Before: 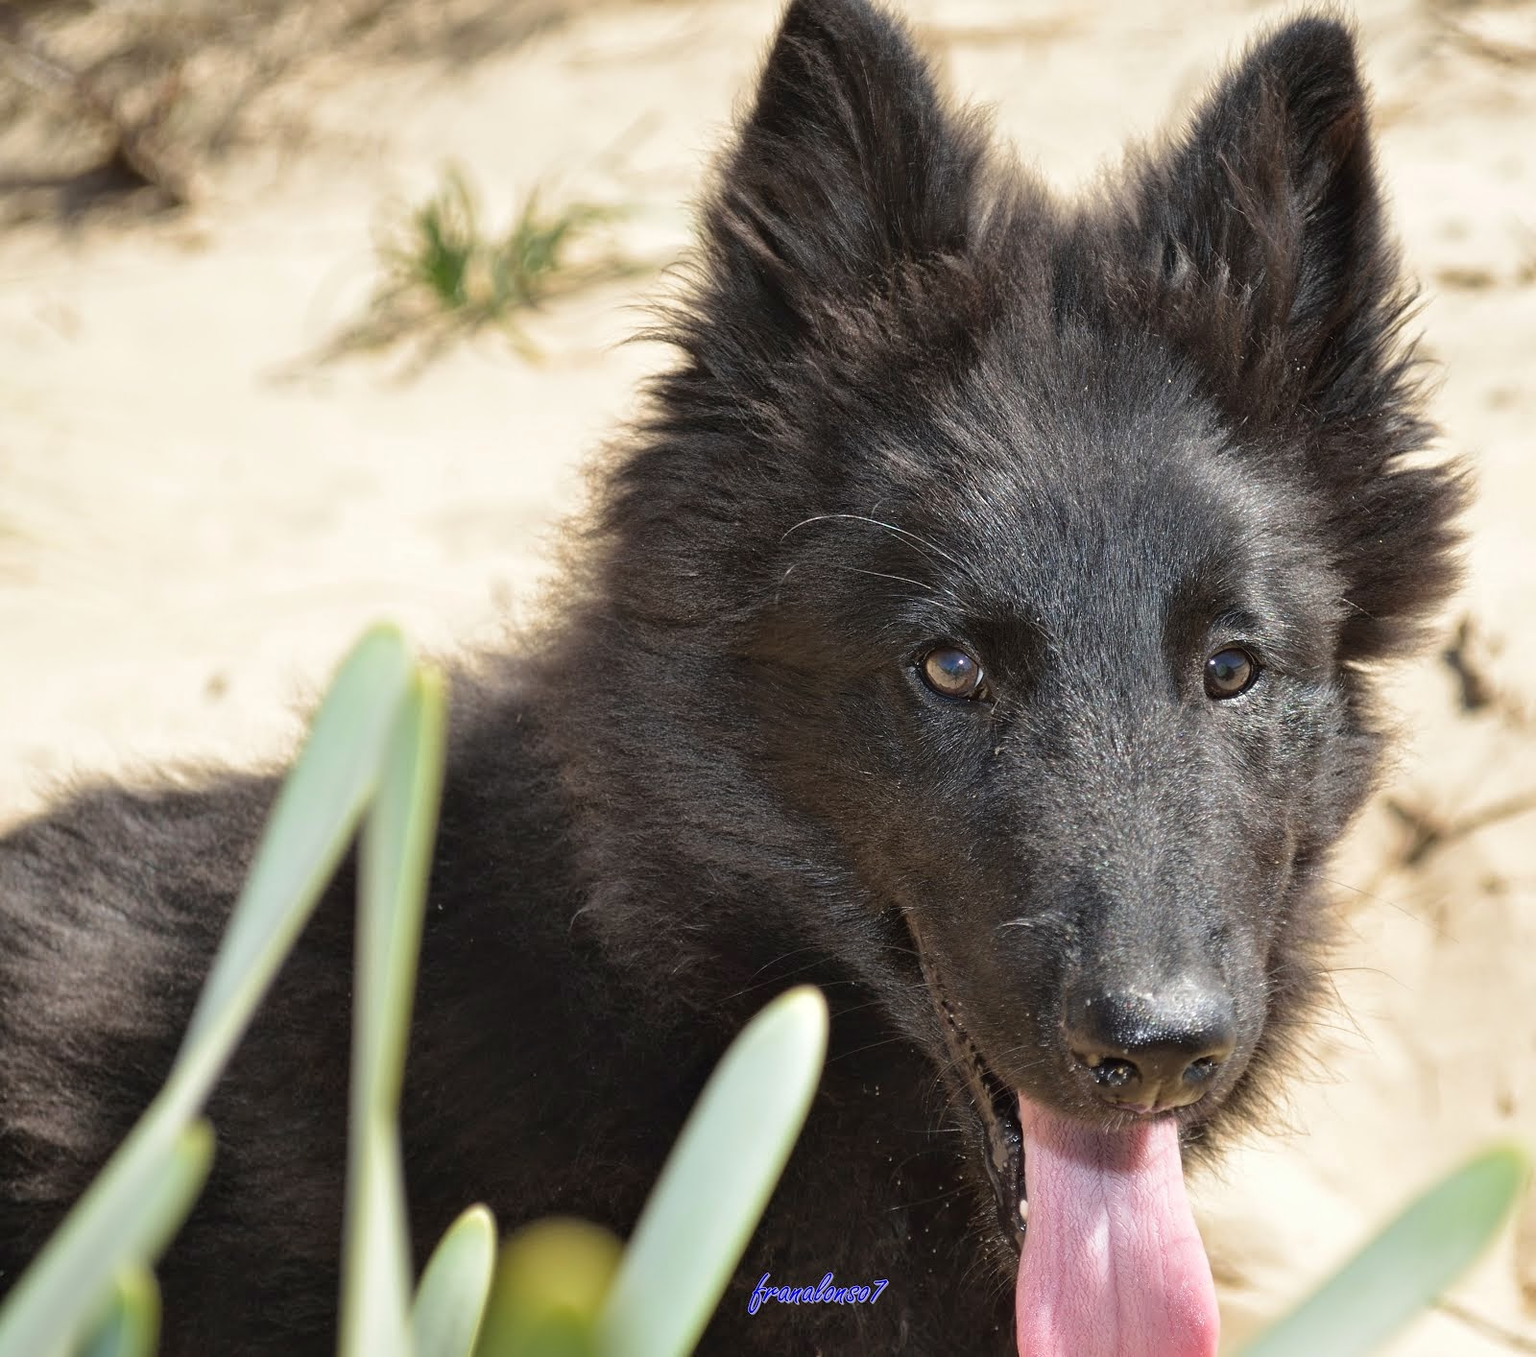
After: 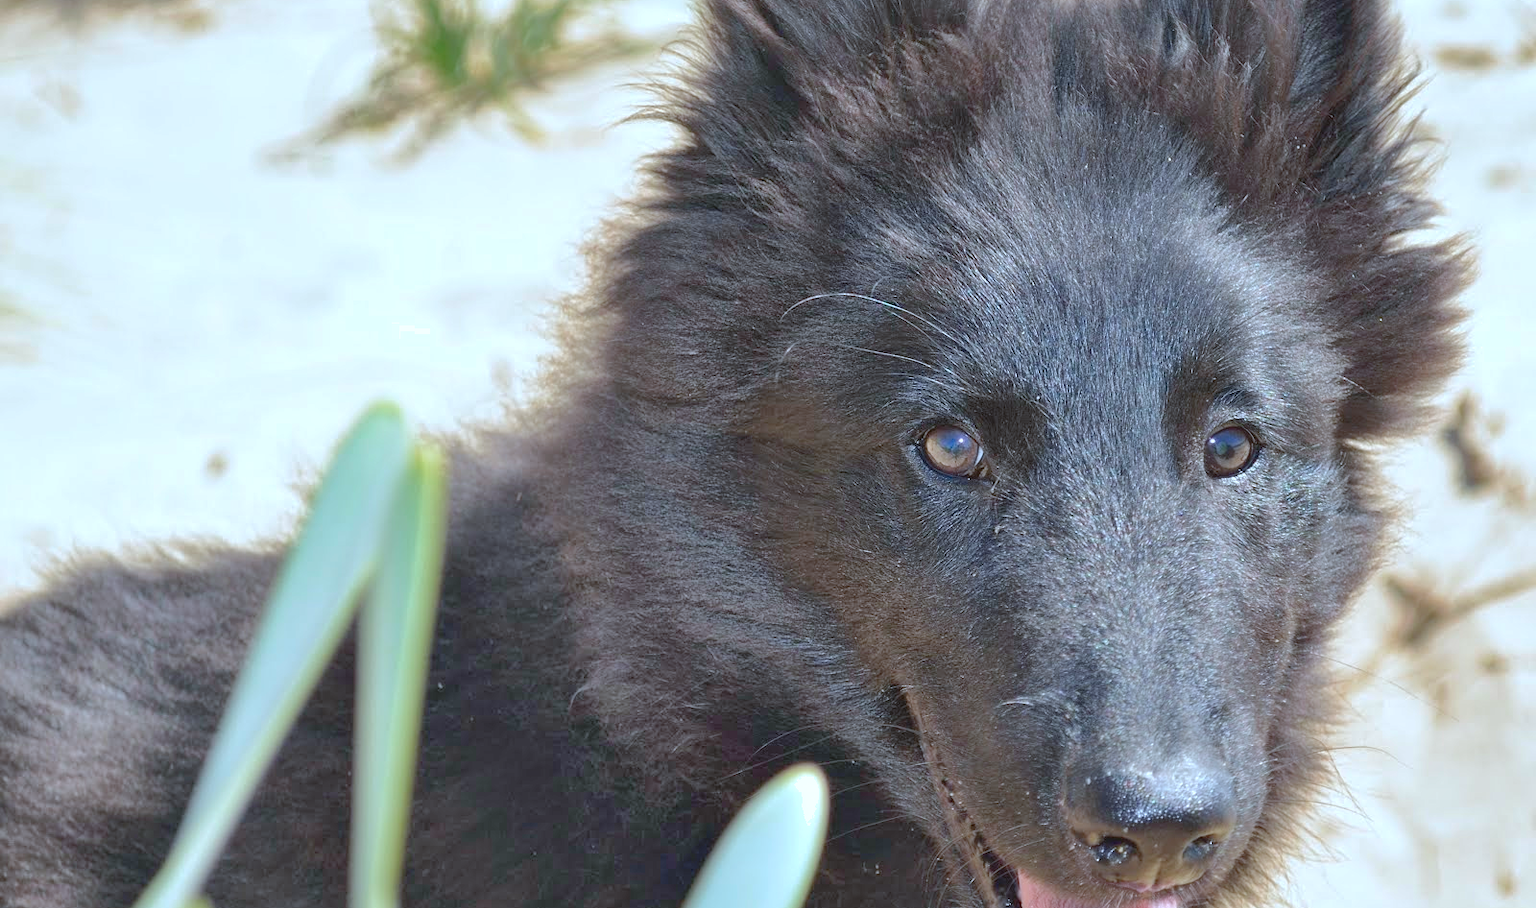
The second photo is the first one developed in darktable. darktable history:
levels: black 0.016%, levels [0, 0.43, 0.984]
crop: top 16.363%, bottom 16.715%
color calibration: illuminant as shot in camera, x 0.378, y 0.381, temperature 4093.52 K
shadows and highlights: on, module defaults
